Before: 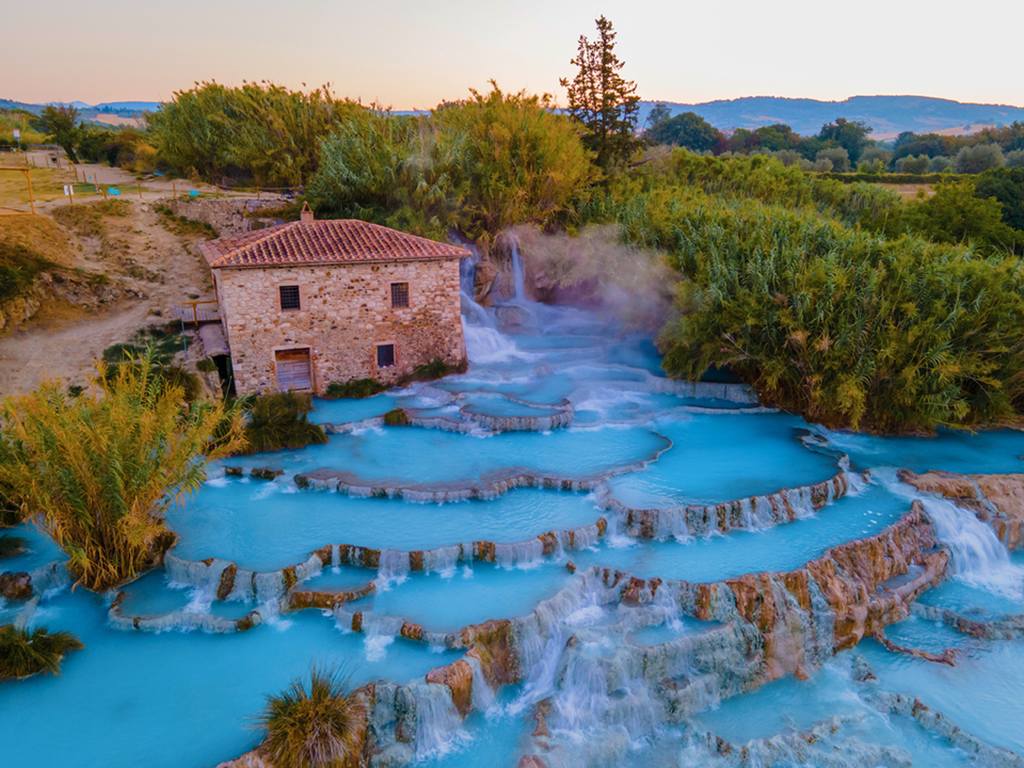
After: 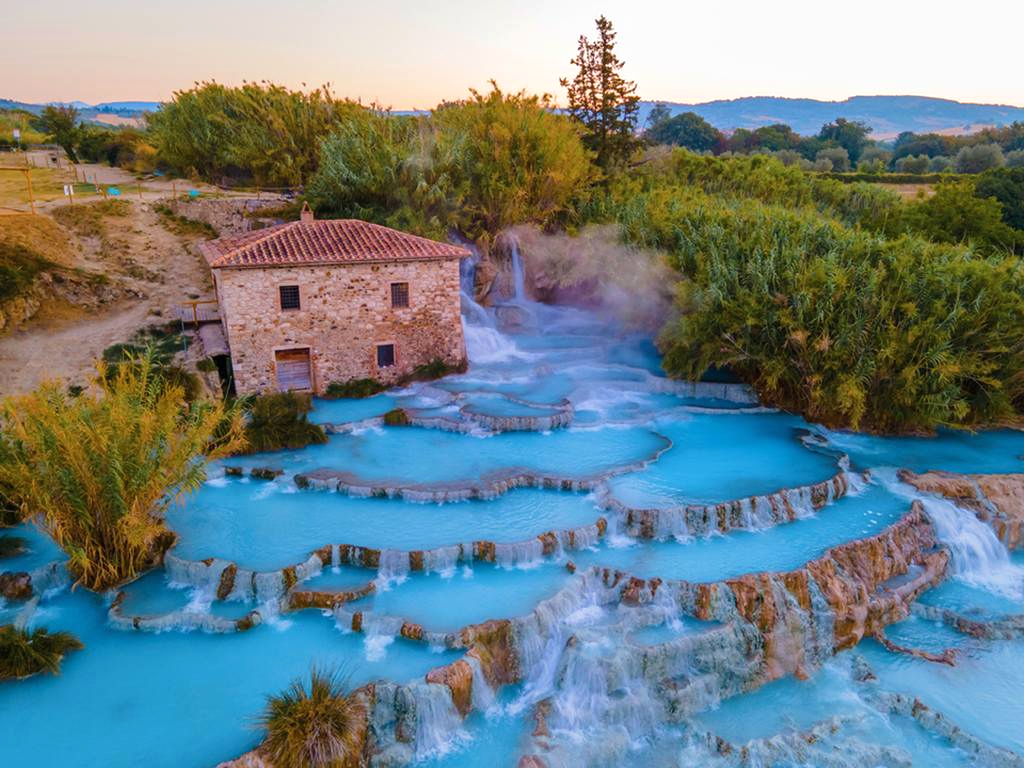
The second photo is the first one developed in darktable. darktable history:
exposure: black level correction 0, exposure 0.199 EV, compensate exposure bias true, compensate highlight preservation false
